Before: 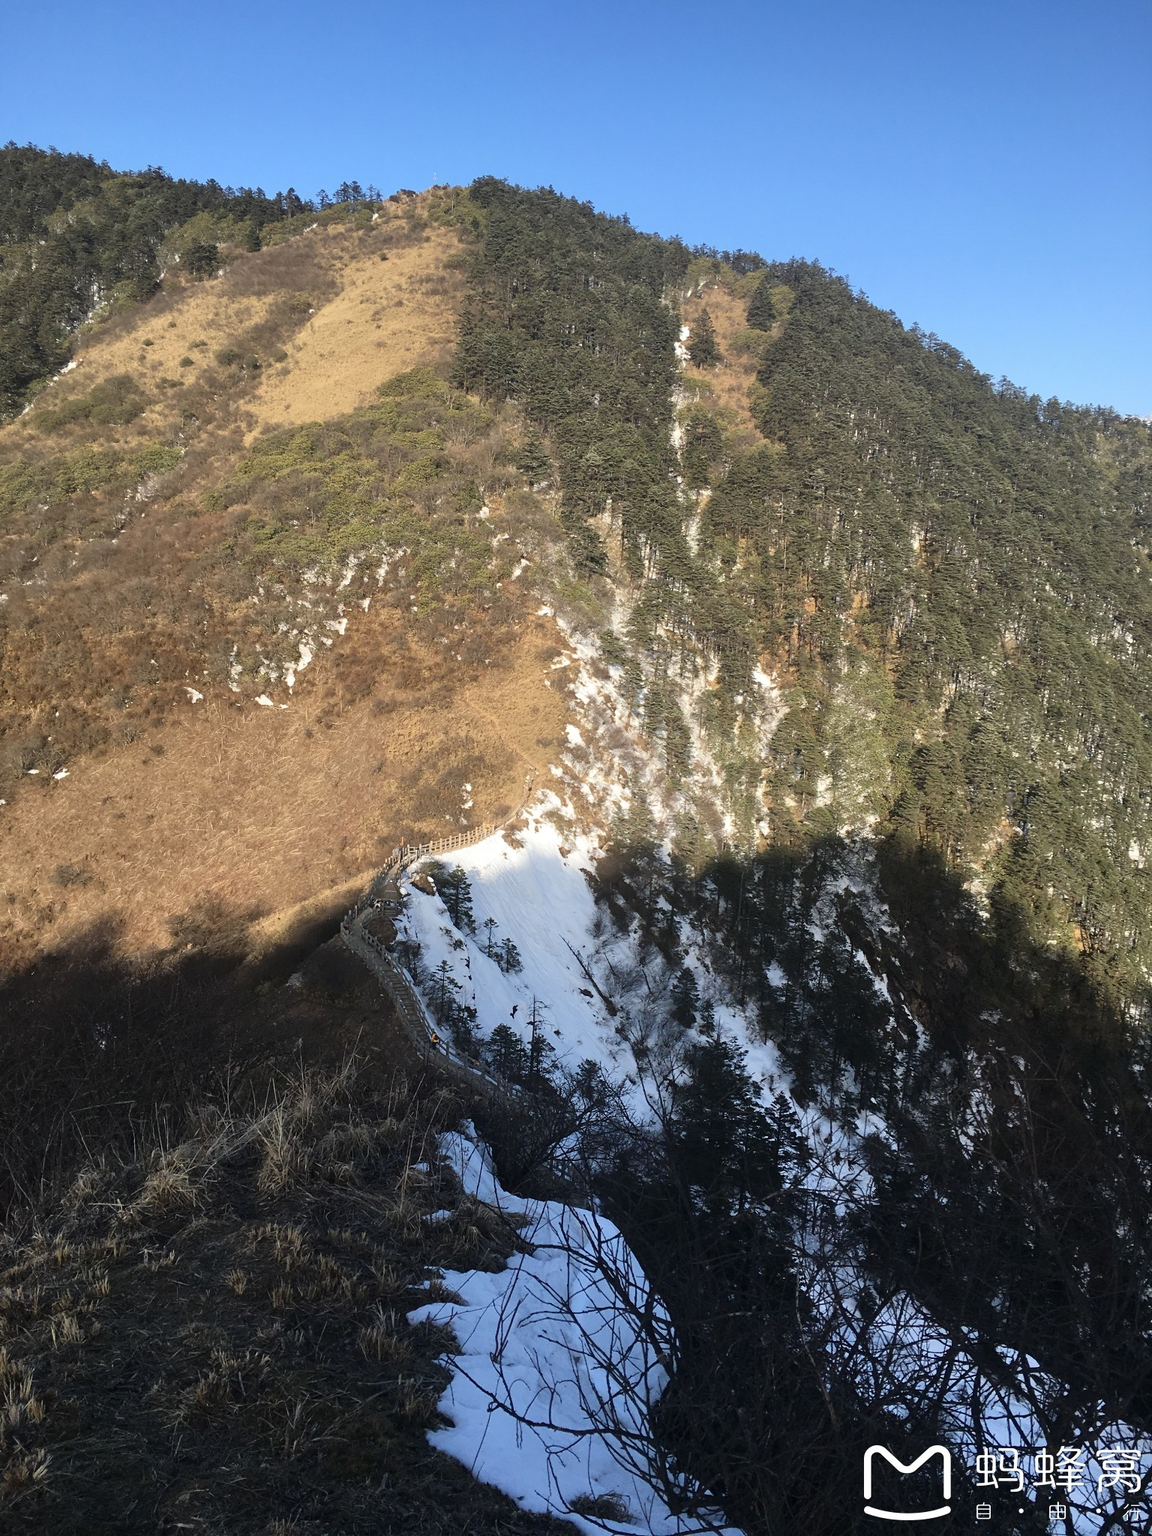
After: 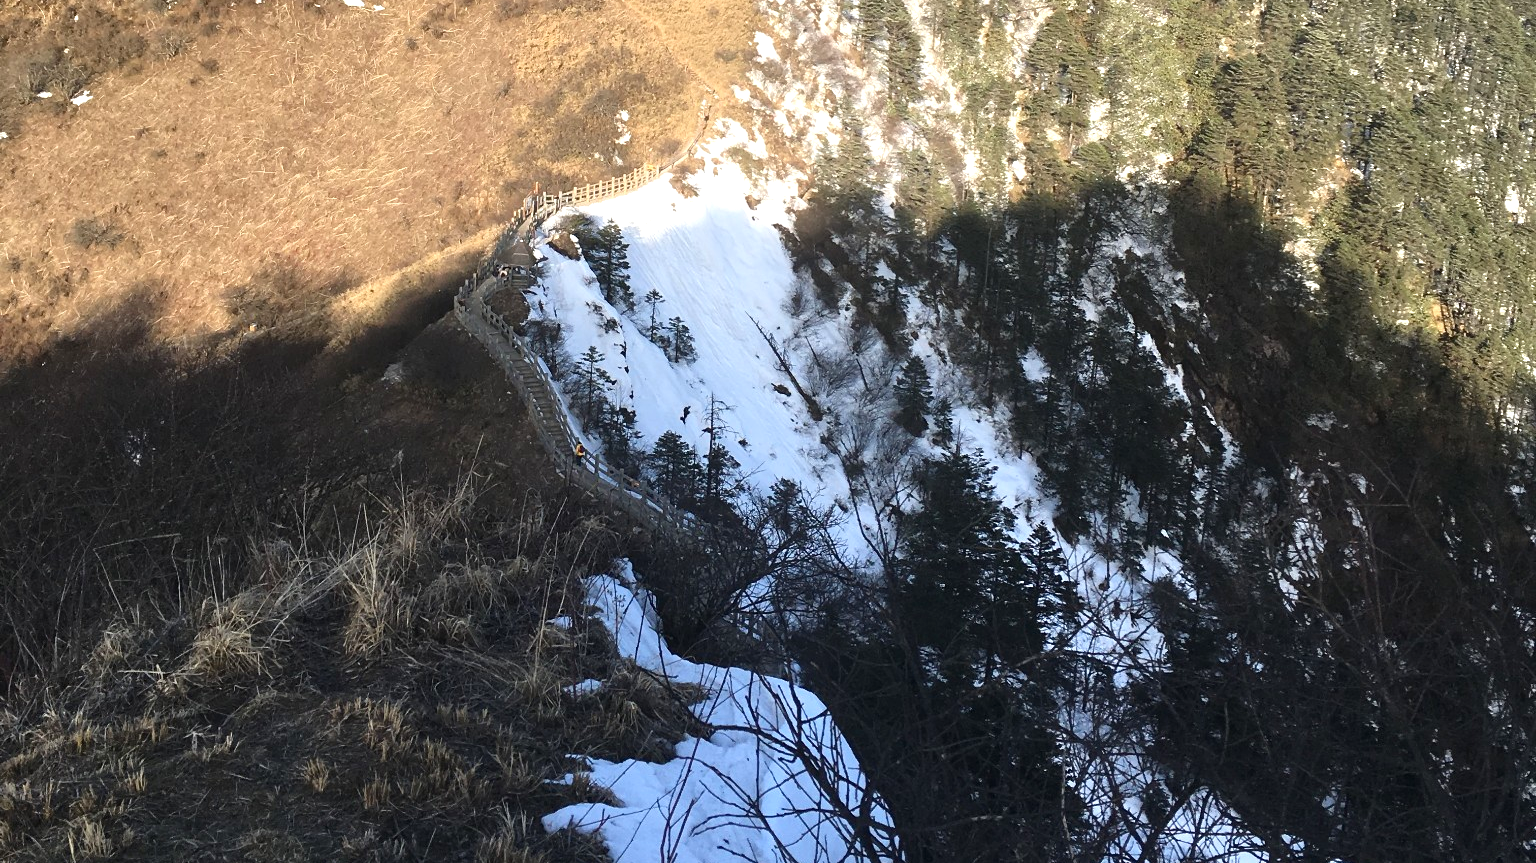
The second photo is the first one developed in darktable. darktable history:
crop: top 45.635%, bottom 12.206%
exposure: exposure 0.606 EV, compensate highlight preservation false
